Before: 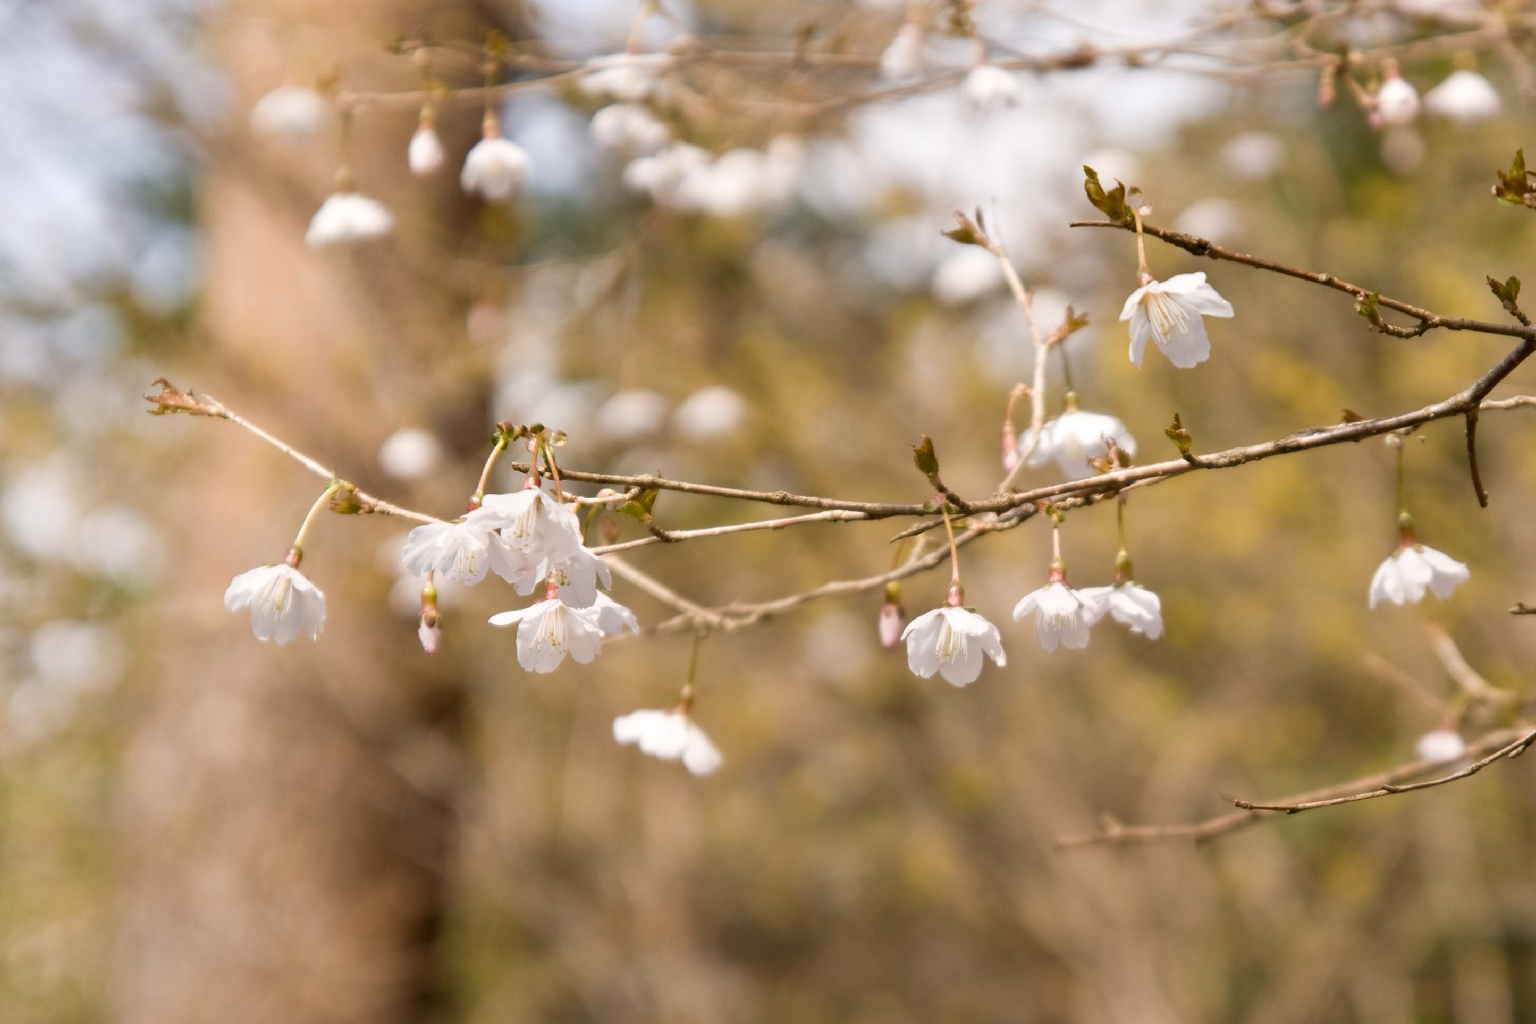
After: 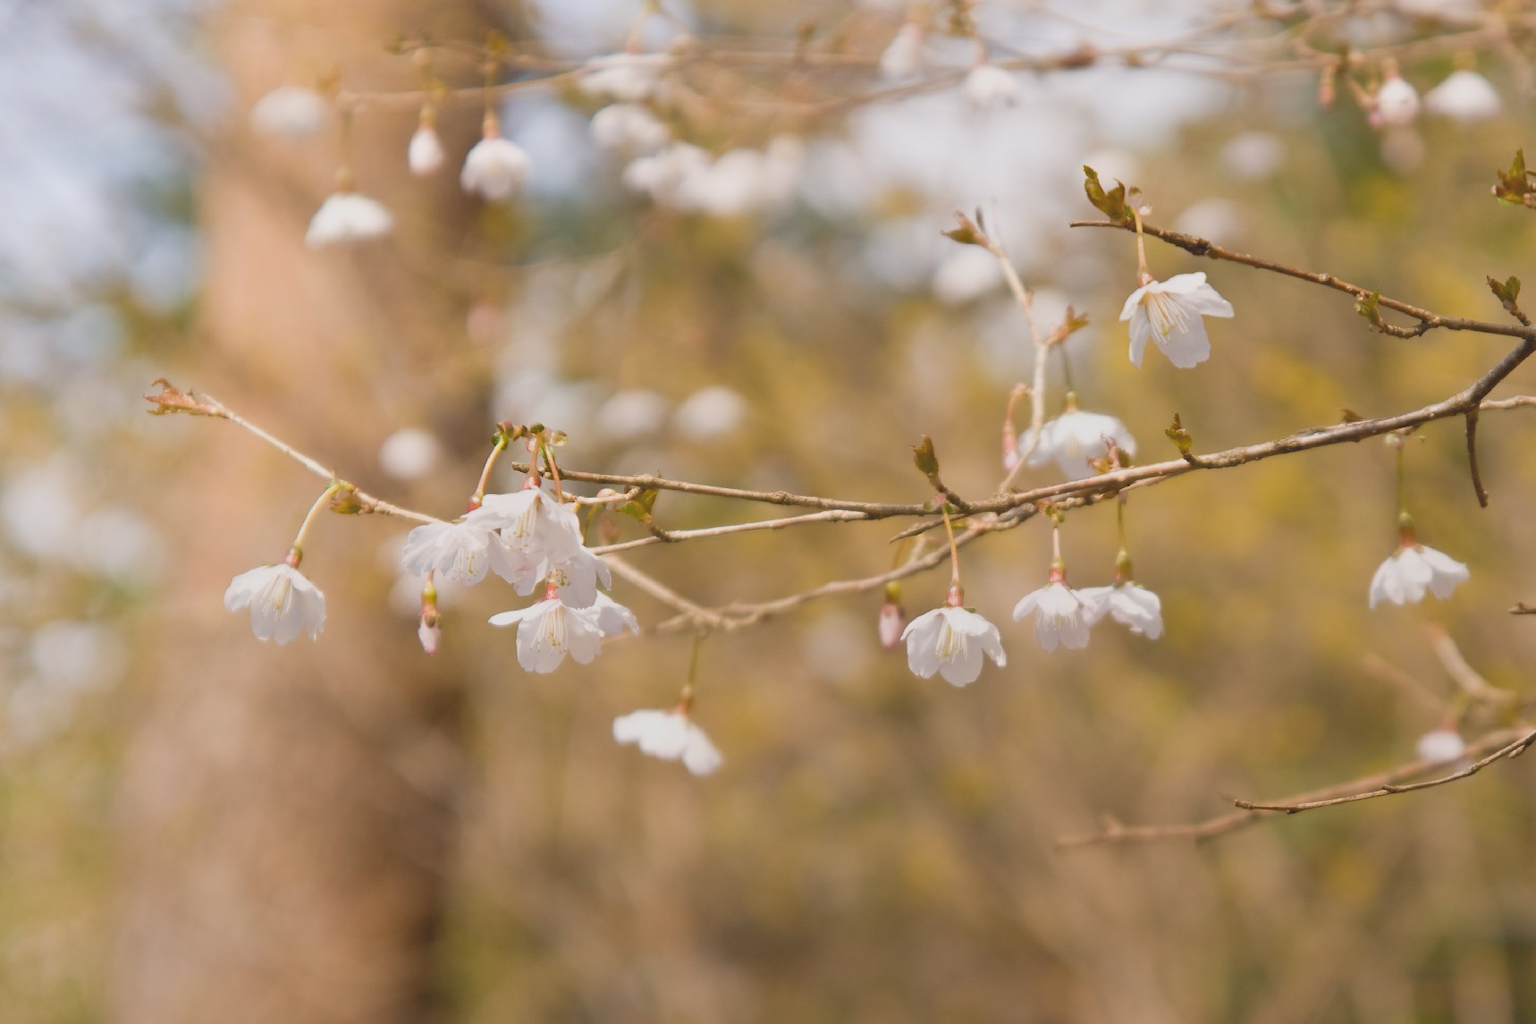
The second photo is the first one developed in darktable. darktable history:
local contrast: detail 69%
